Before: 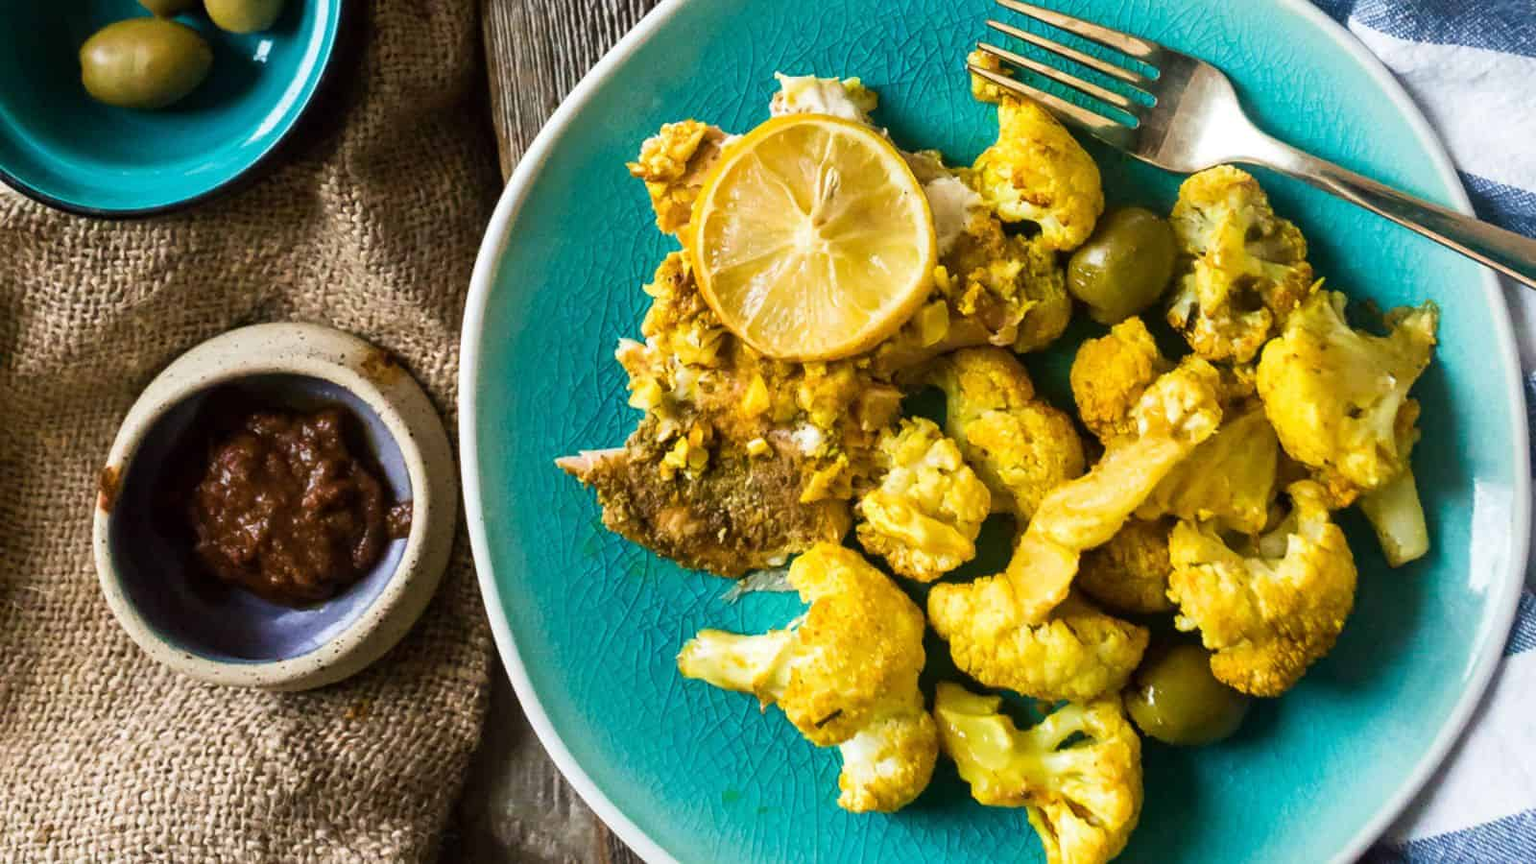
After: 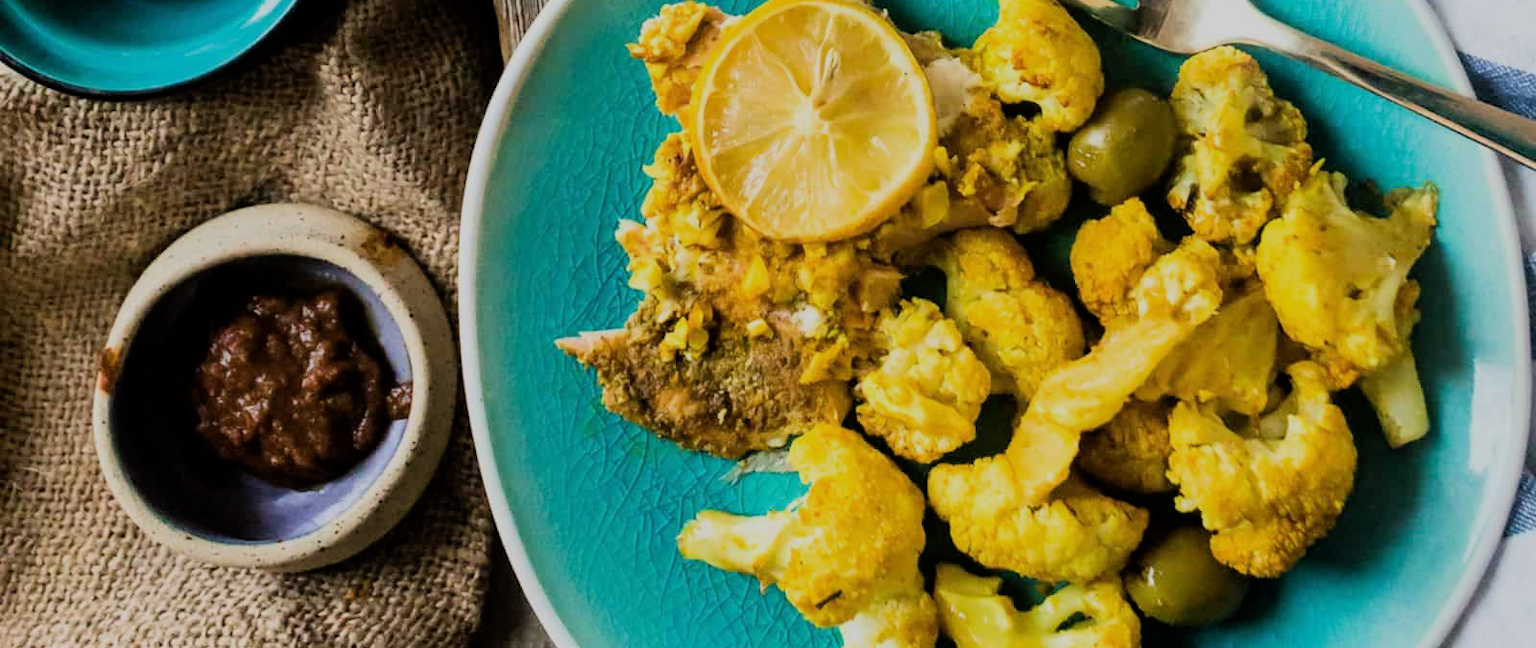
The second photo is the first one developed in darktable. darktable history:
crop: top 13.819%, bottom 11.169%
filmic rgb: black relative exposure -7.15 EV, white relative exposure 5.36 EV, hardness 3.02, color science v6 (2022)
